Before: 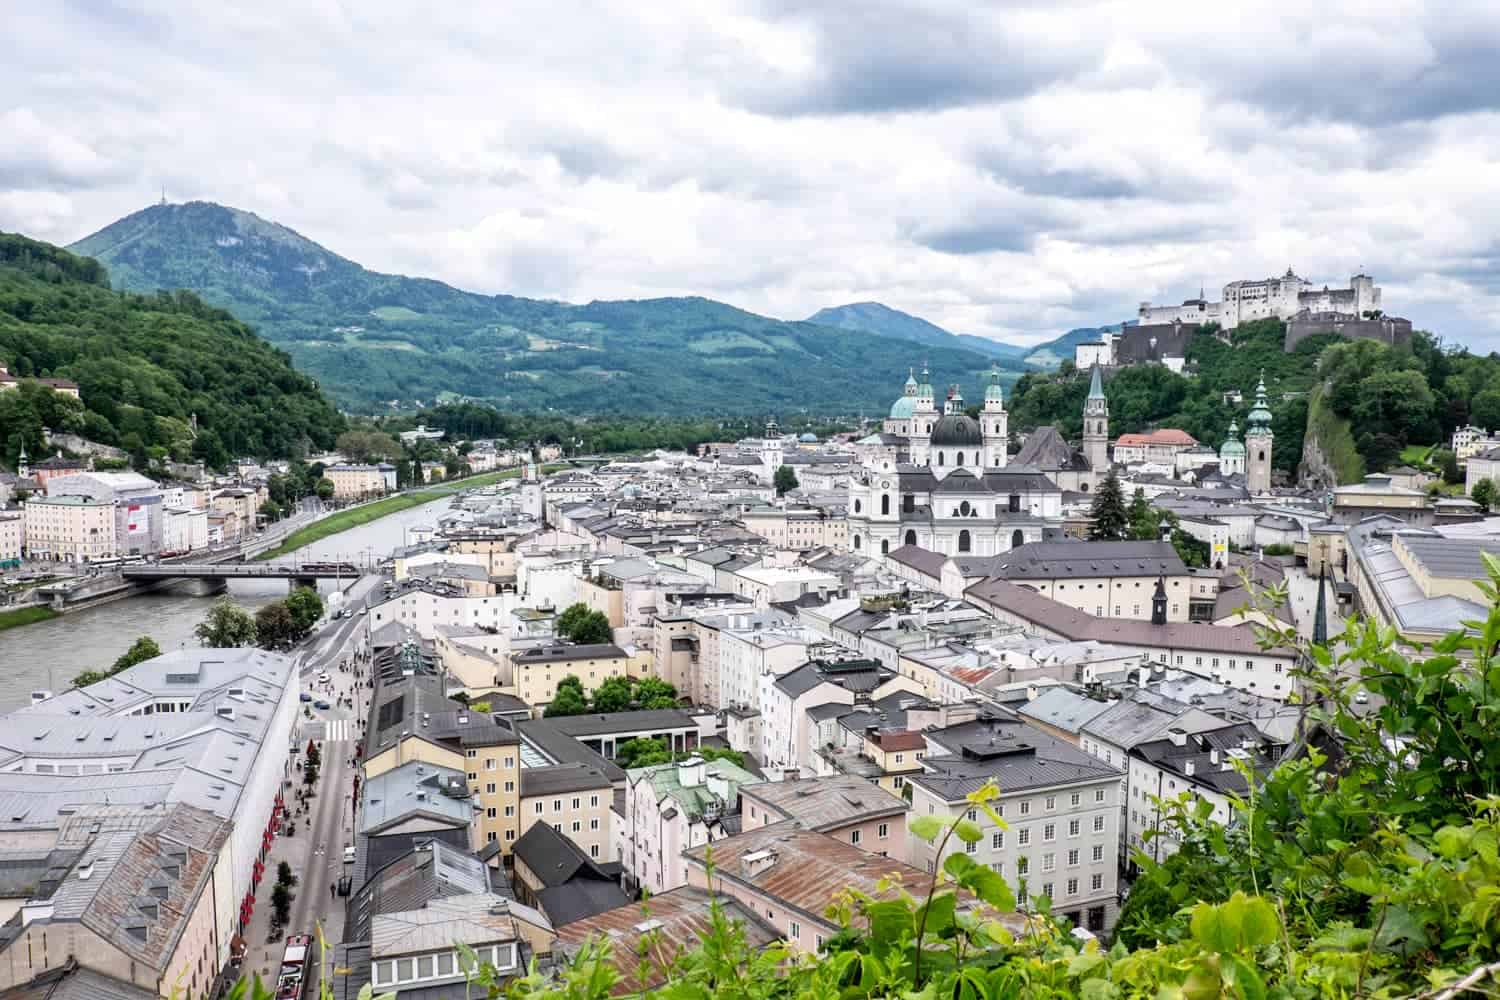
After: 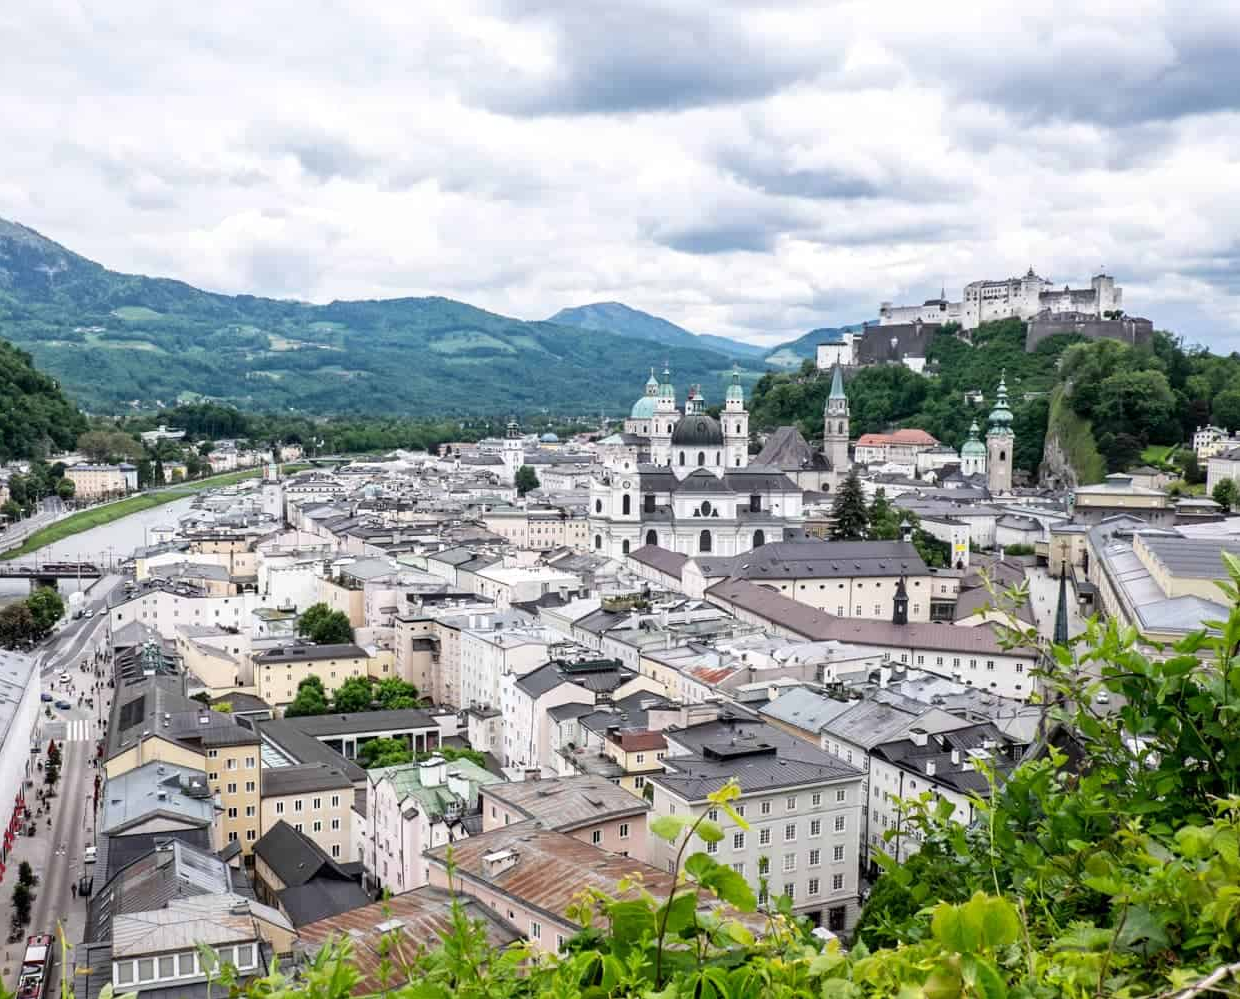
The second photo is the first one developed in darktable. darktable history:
crop: left 17.28%, bottom 0.03%
